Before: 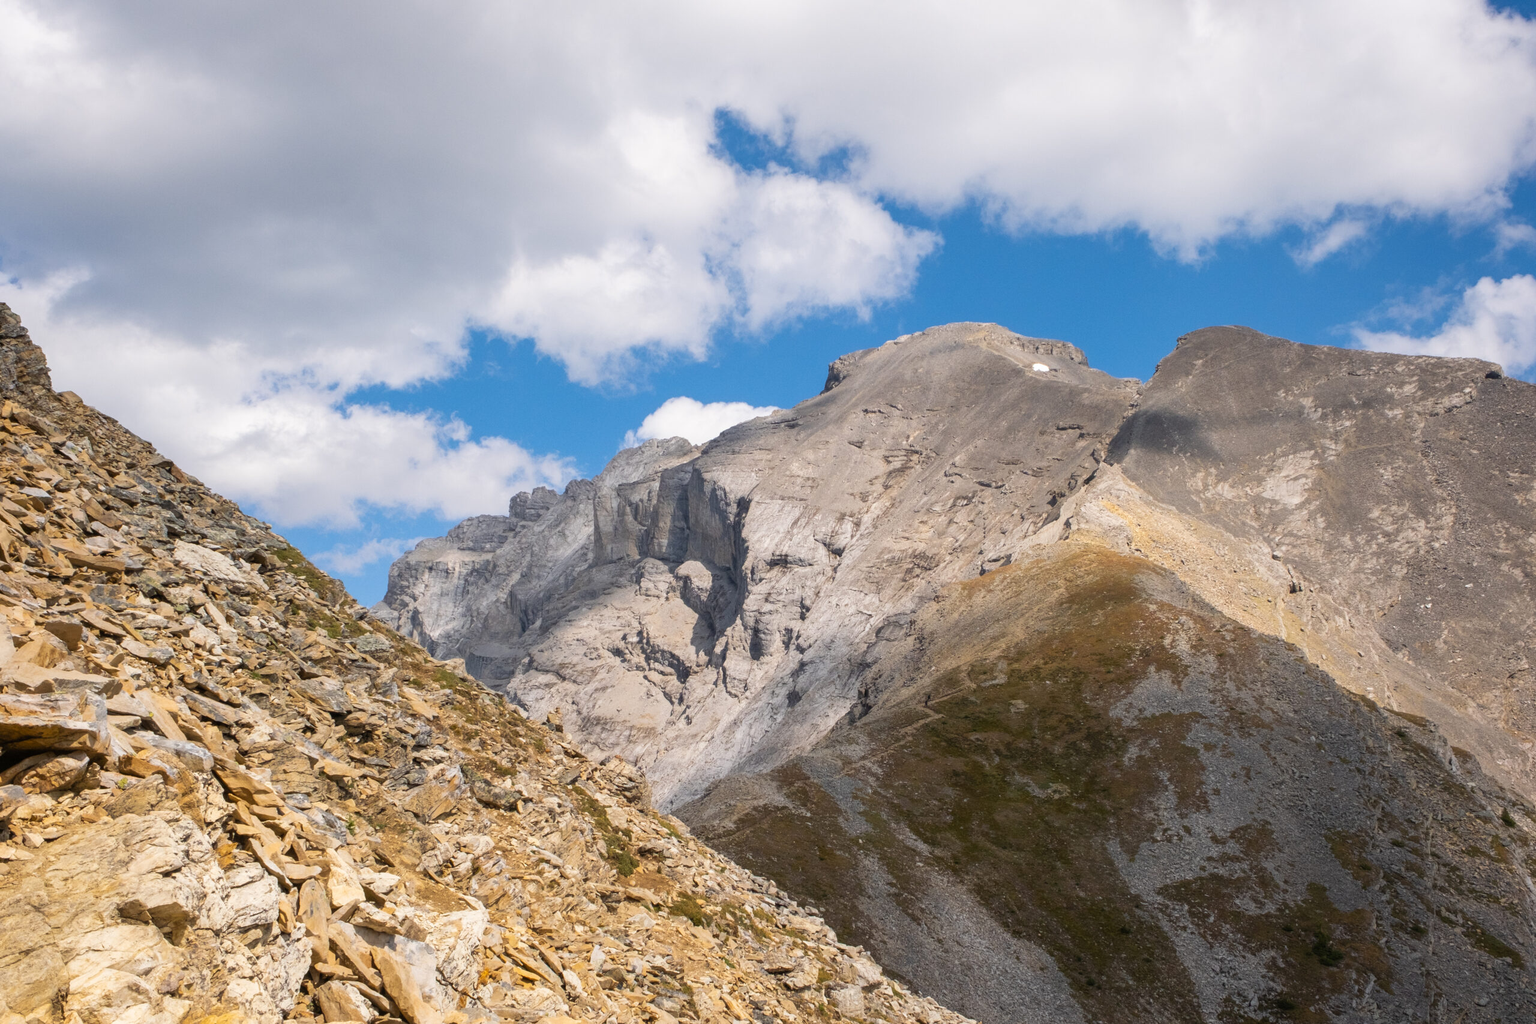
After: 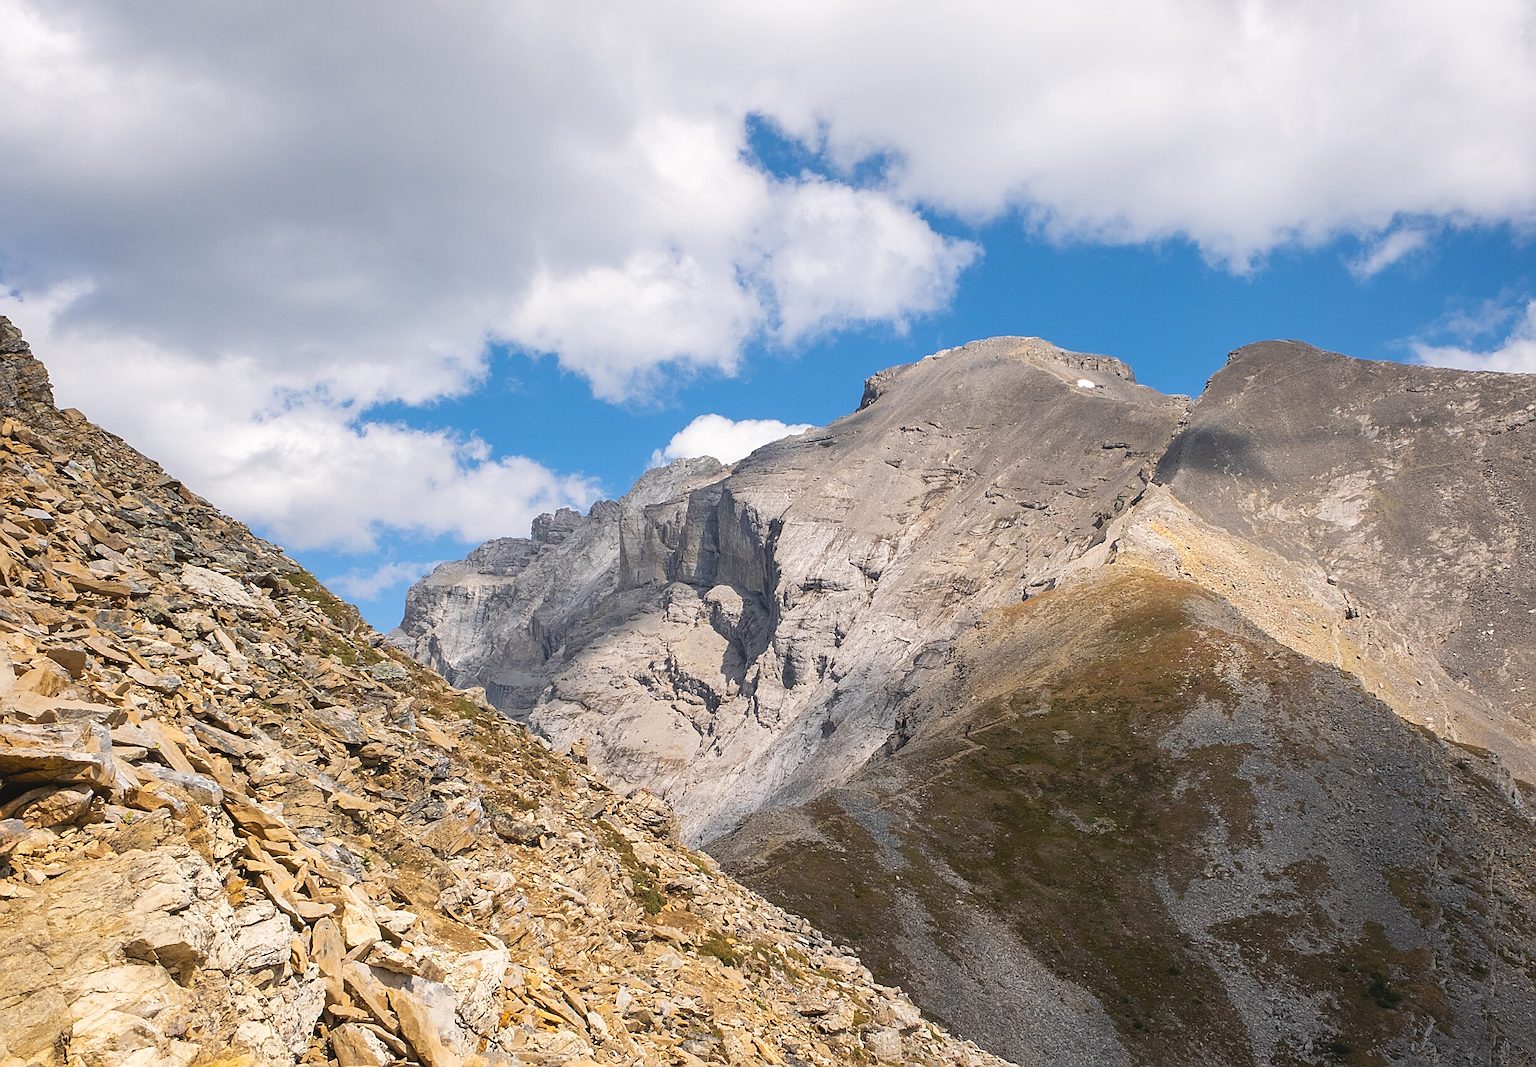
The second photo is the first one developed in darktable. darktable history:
crop: right 4.126%, bottom 0.031%
sharpen: radius 1.4, amount 1.25, threshold 0.7
exposure: black level correction -0.005, exposure 0.054 EV, compensate highlight preservation false
